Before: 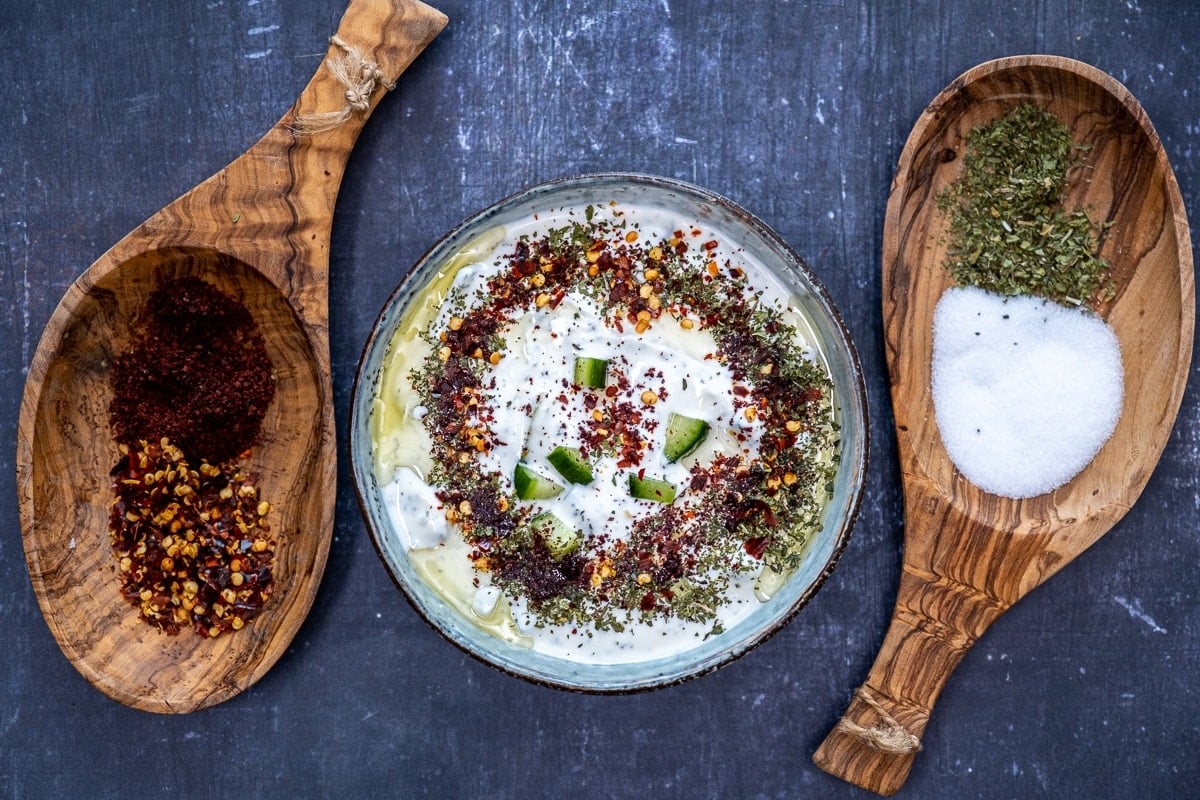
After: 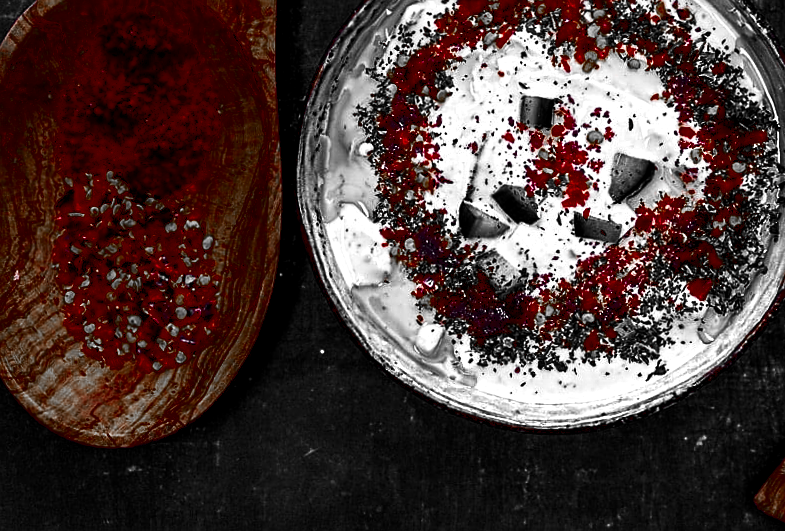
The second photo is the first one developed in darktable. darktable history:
local contrast: highlights 101%, shadows 99%, detail 119%, midtone range 0.2
base curve: curves: ch0 [(0, 0) (0.666, 0.806) (1, 1)], preserve colors none
sharpen: on, module defaults
crop and rotate: angle -0.743°, left 3.652%, top 32.33%, right 29.601%
contrast brightness saturation: brightness -0.987, saturation 0.985
color zones: curves: ch0 [(0, 0.352) (0.143, 0.407) (0.286, 0.386) (0.429, 0.431) (0.571, 0.829) (0.714, 0.853) (0.857, 0.833) (1, 0.352)]; ch1 [(0, 0.604) (0.072, 0.726) (0.096, 0.608) (0.205, 0.007) (0.571, -0.006) (0.839, -0.013) (0.857, -0.012) (1, 0.604)]
